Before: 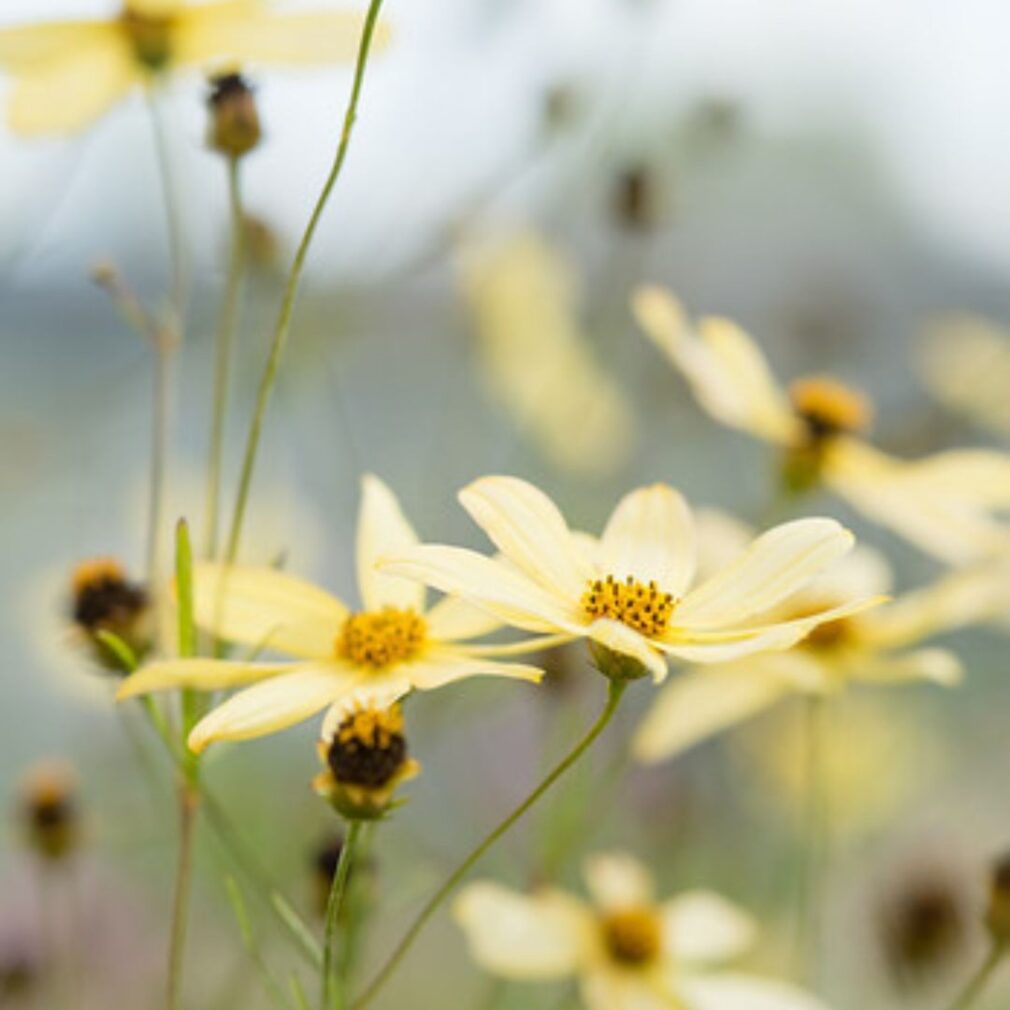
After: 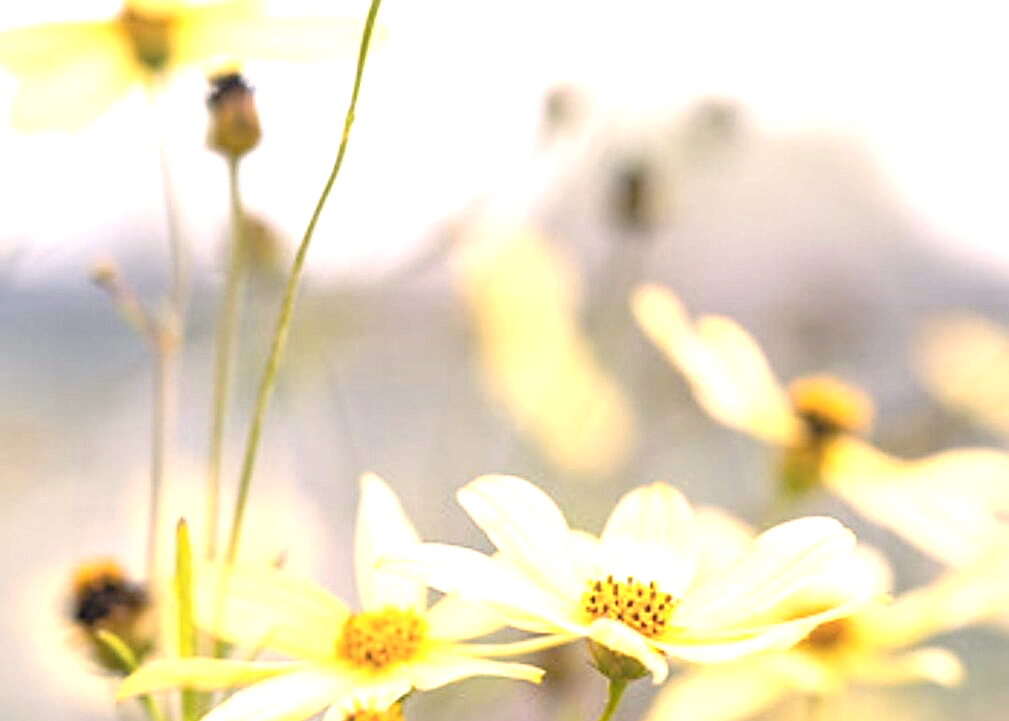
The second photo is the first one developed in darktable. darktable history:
sharpen: on, module defaults
haze removal: on, module defaults
crop: bottom 28.576%
color correction: highlights a* 14.46, highlights b* 5.85, shadows a* -5.53, shadows b* -15.24, saturation 0.85
tone equalizer: -8 EV 0.001 EV, -7 EV -0.004 EV, -6 EV 0.009 EV, -5 EV 0.032 EV, -4 EV 0.276 EV, -3 EV 0.644 EV, -2 EV 0.584 EV, -1 EV 0.187 EV, +0 EV 0.024 EV
white balance: emerald 1
exposure: exposure 0.943 EV, compensate highlight preservation false
